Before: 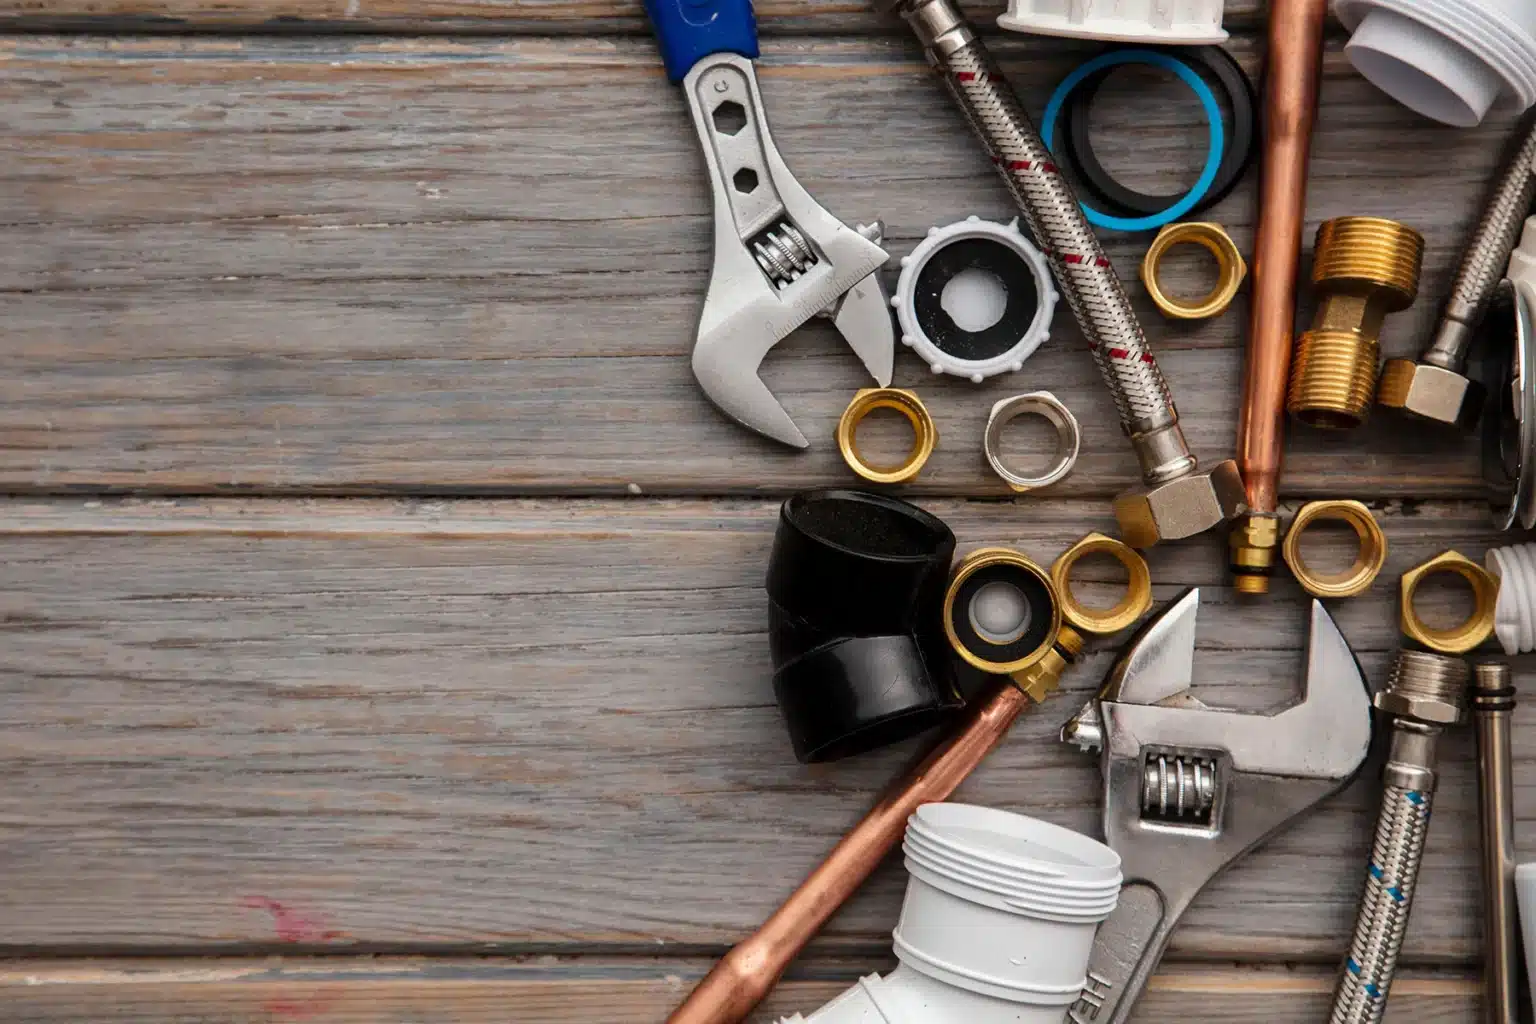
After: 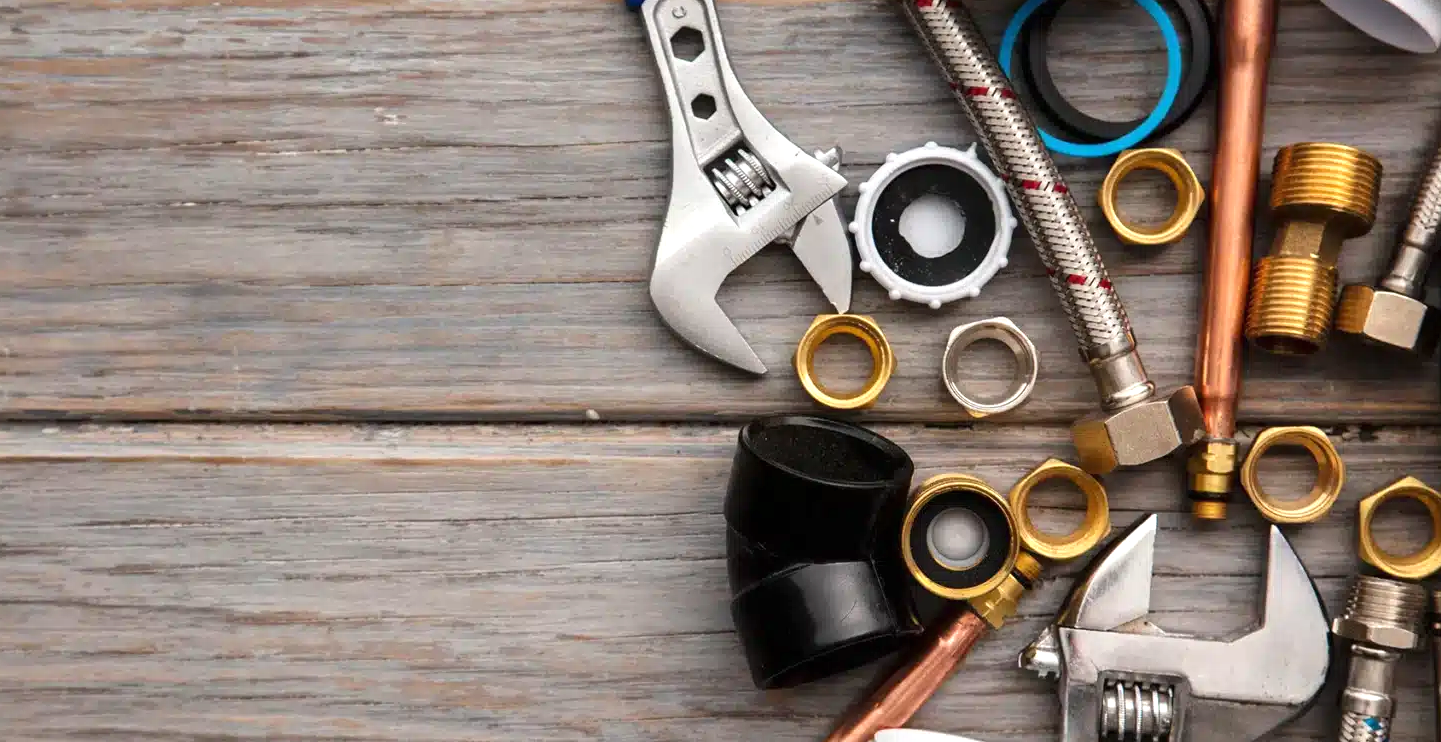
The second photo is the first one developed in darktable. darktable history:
exposure: black level correction 0, exposure 0.5 EV, compensate exposure bias true, compensate highlight preservation false
crop: left 2.737%, top 7.287%, right 3.421%, bottom 20.179%
